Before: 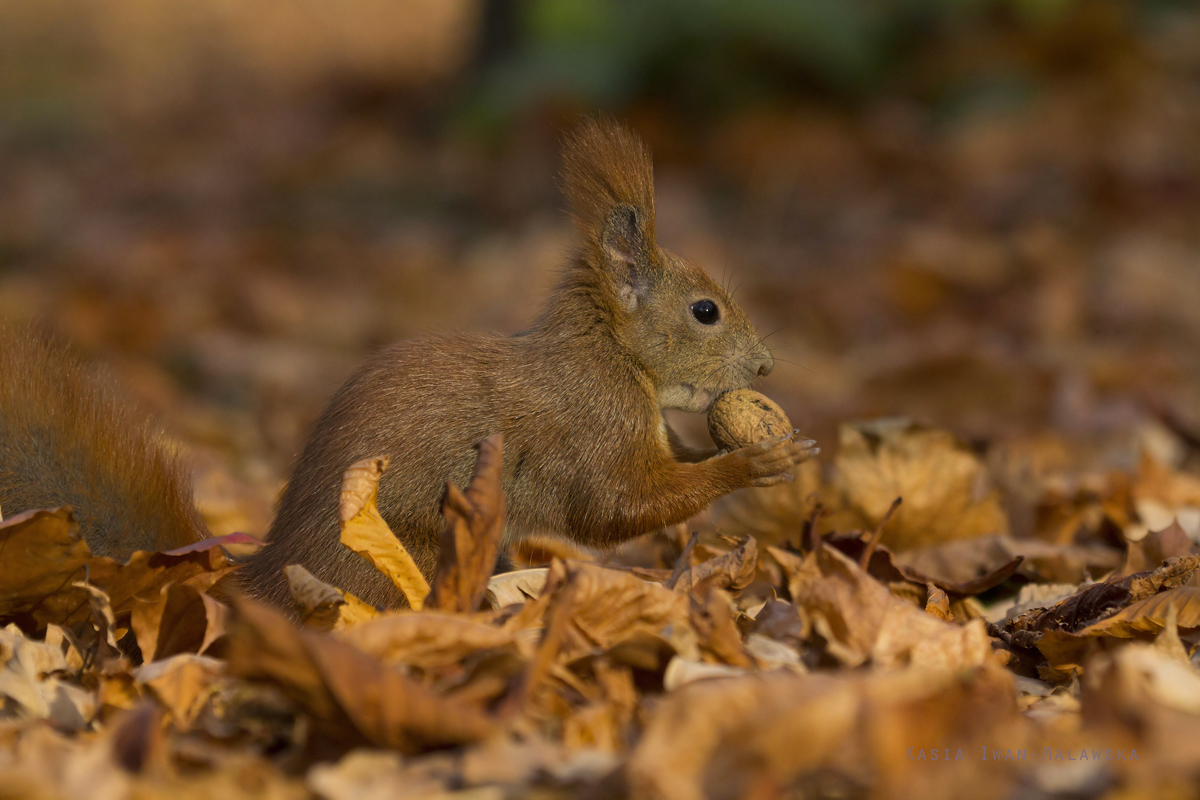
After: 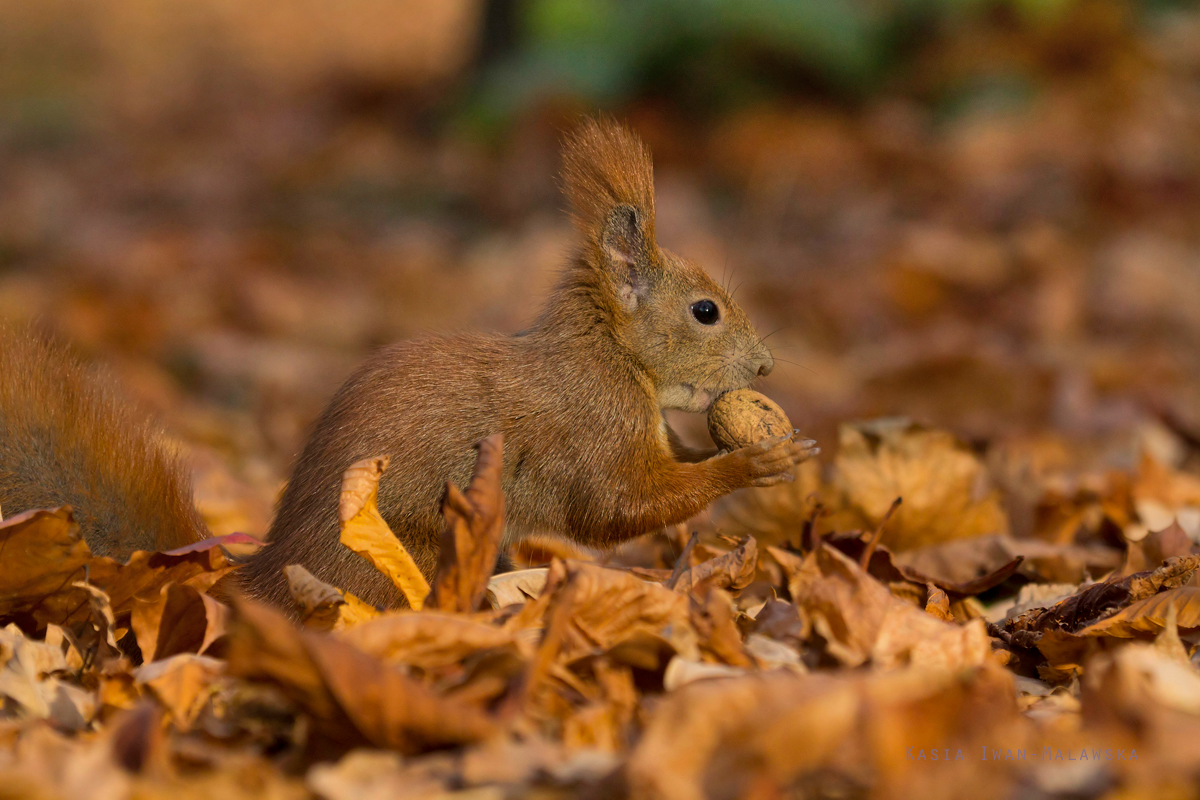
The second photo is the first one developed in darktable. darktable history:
shadows and highlights: shadows 58.75, soften with gaussian
